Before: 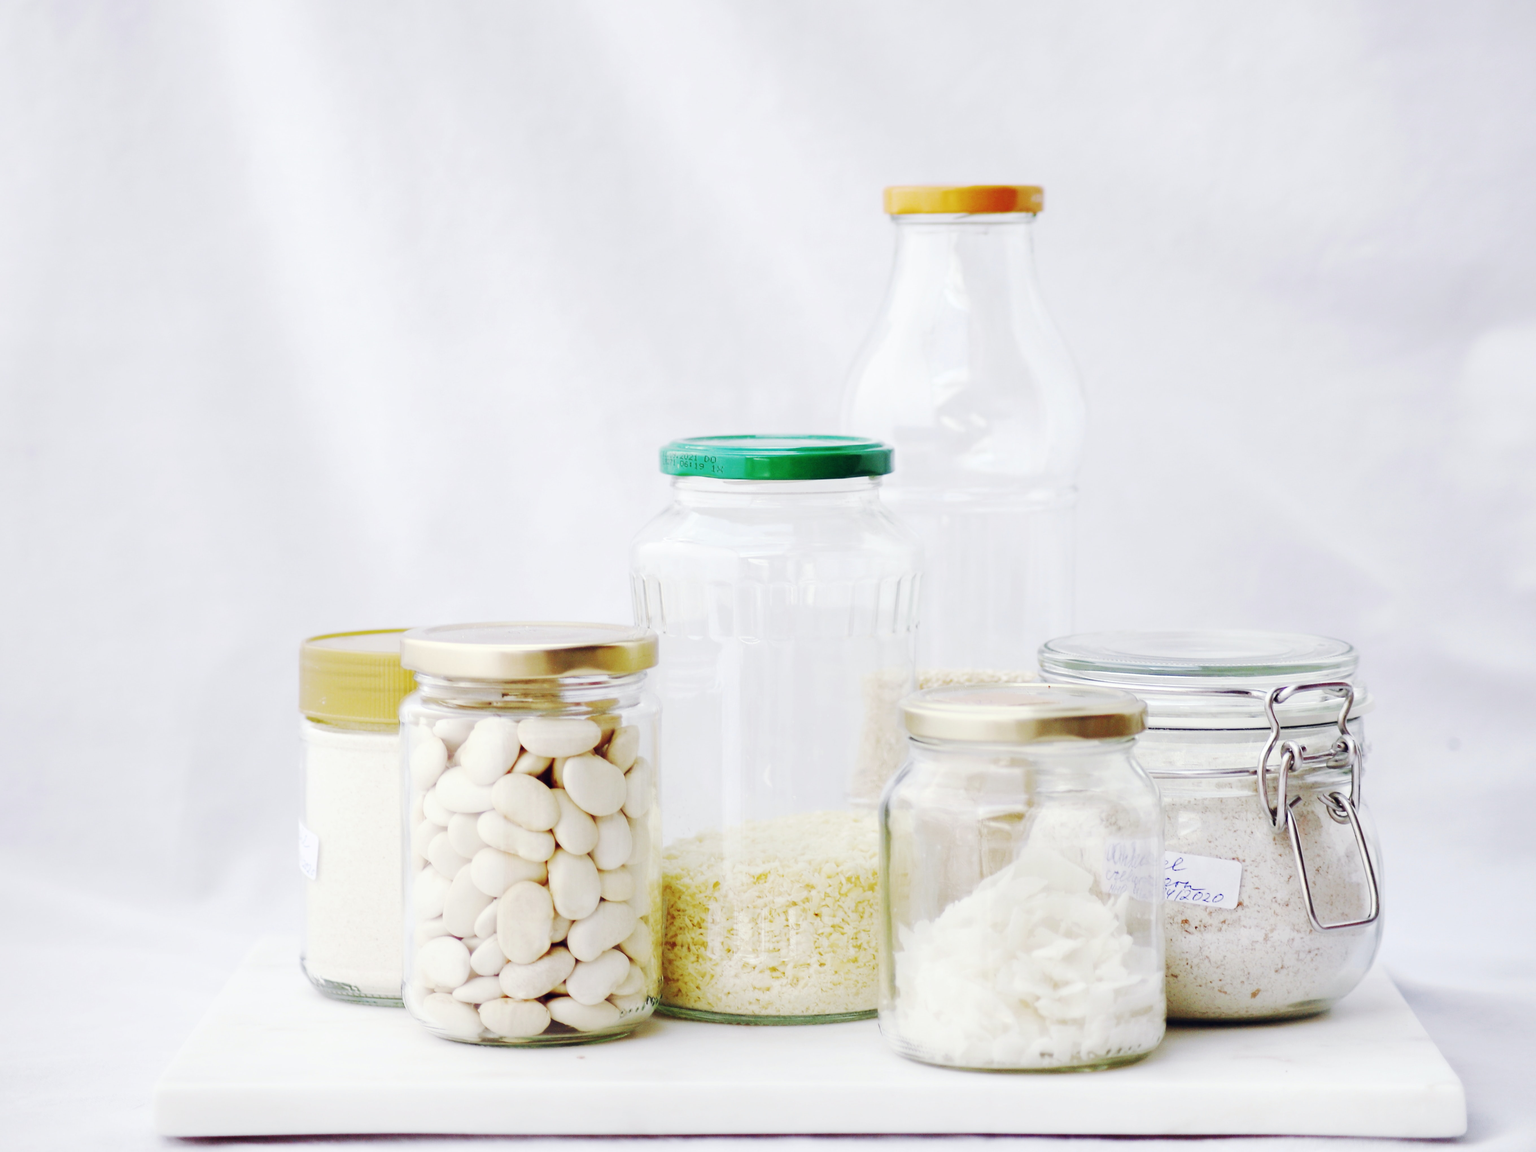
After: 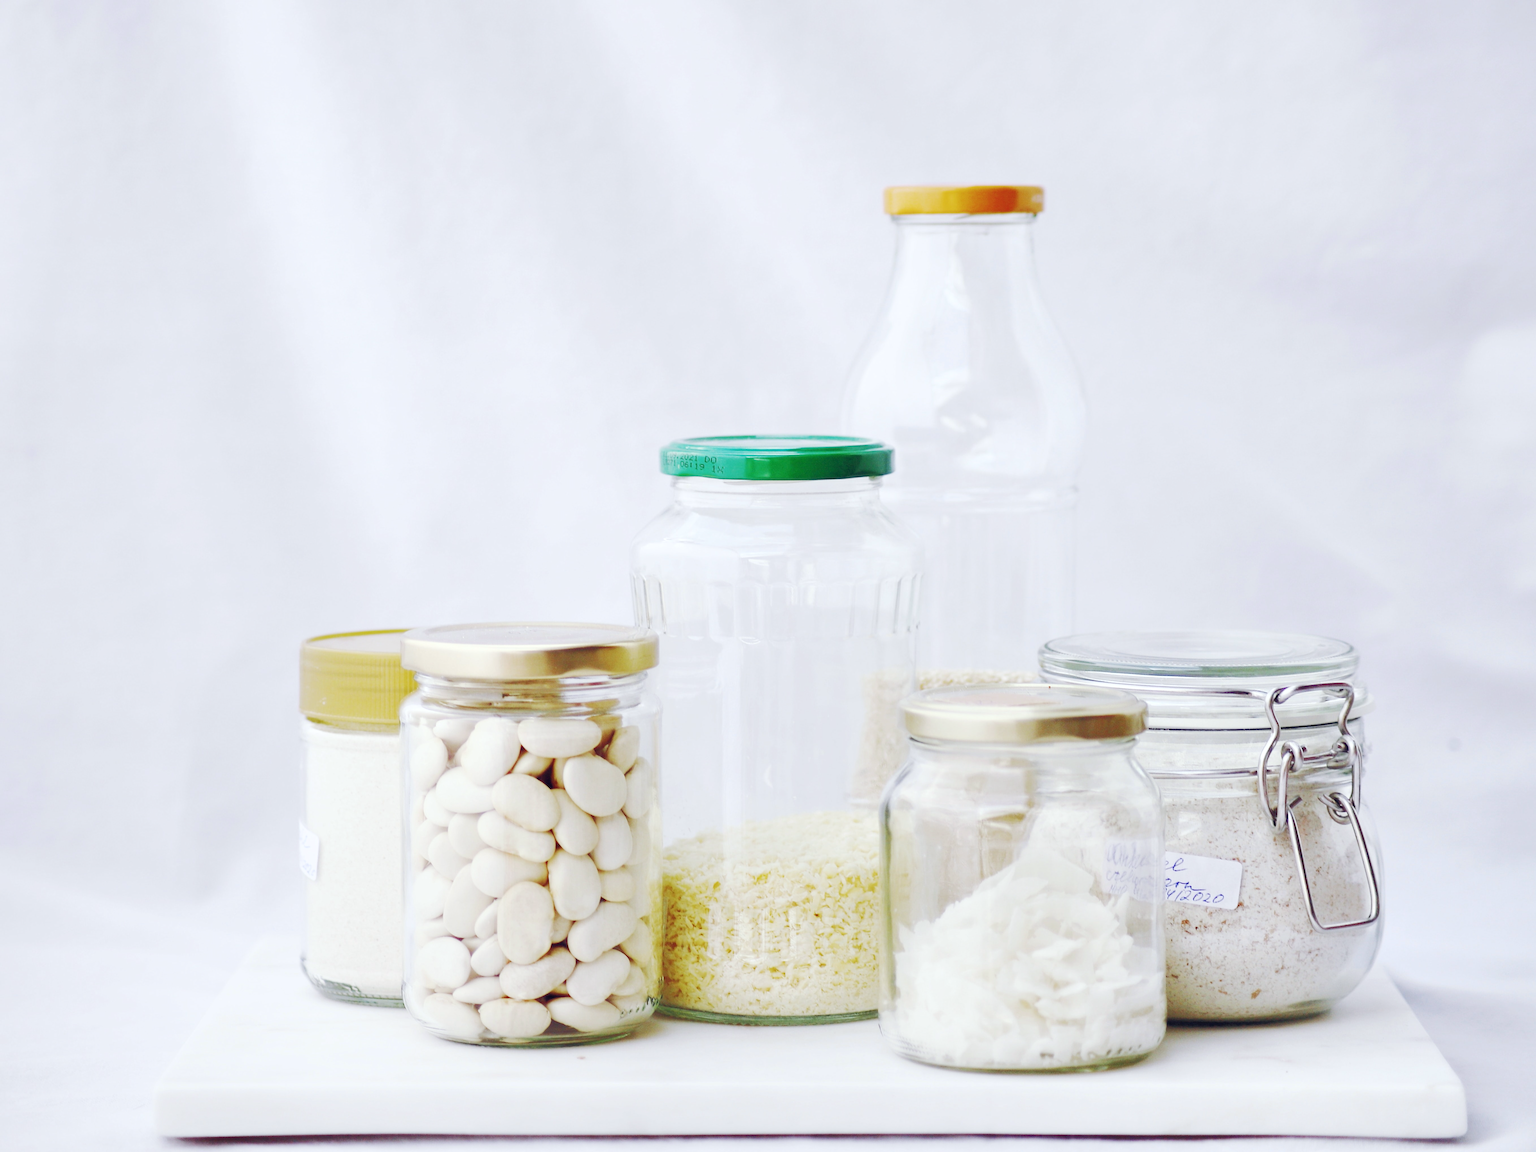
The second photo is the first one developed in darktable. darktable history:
sharpen: radius 1.272, amount 0.305, threshold 0
tone equalizer: -7 EV 0.15 EV, -6 EV 0.6 EV, -5 EV 1.15 EV, -4 EV 1.33 EV, -3 EV 1.15 EV, -2 EV 0.6 EV, -1 EV 0.15 EV, mask exposure compensation -0.5 EV
white balance: red 0.988, blue 1.017
